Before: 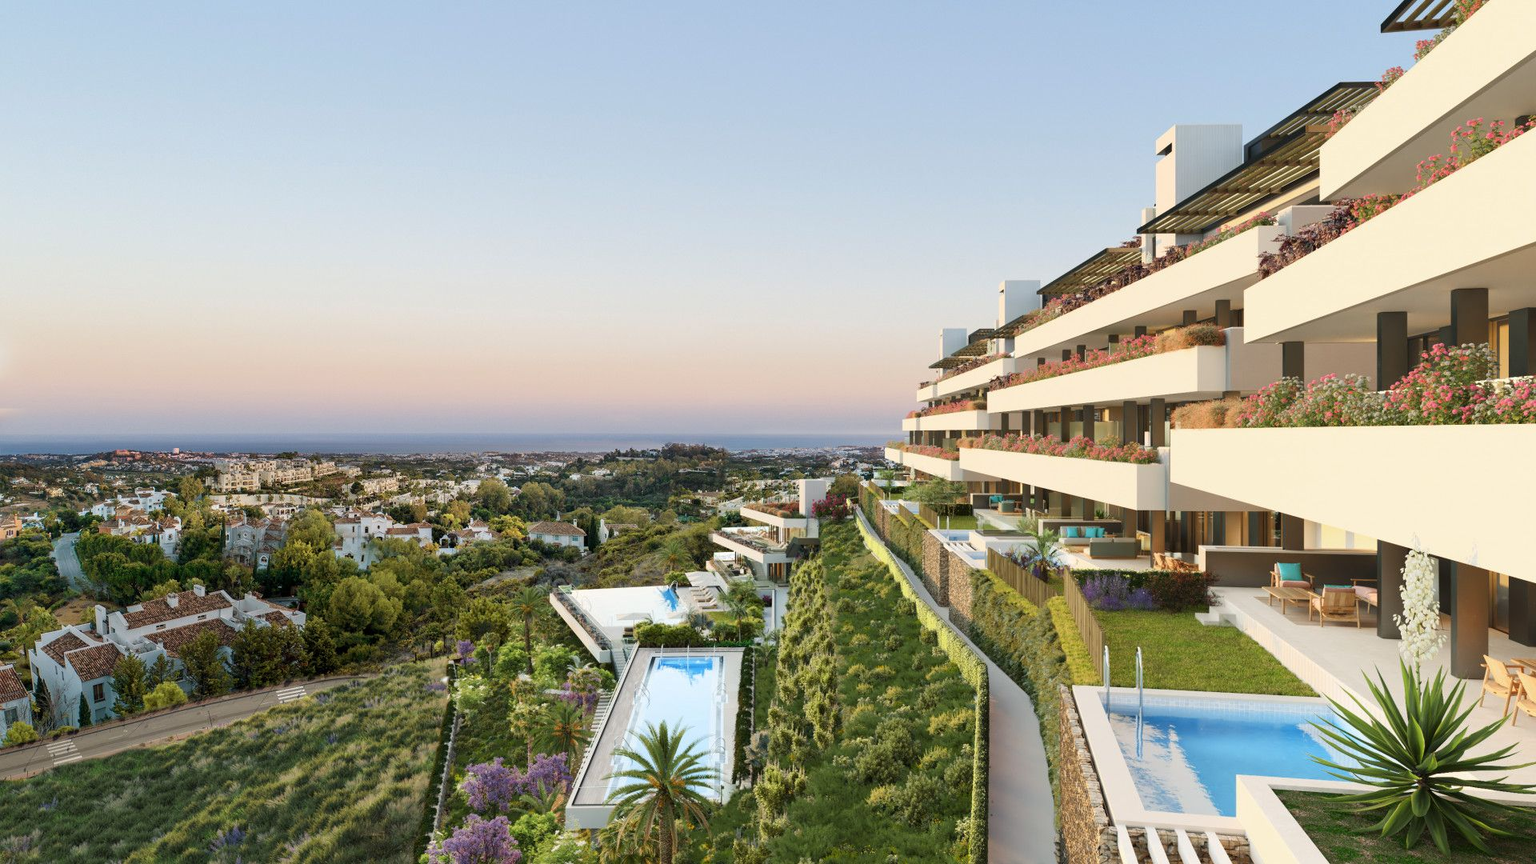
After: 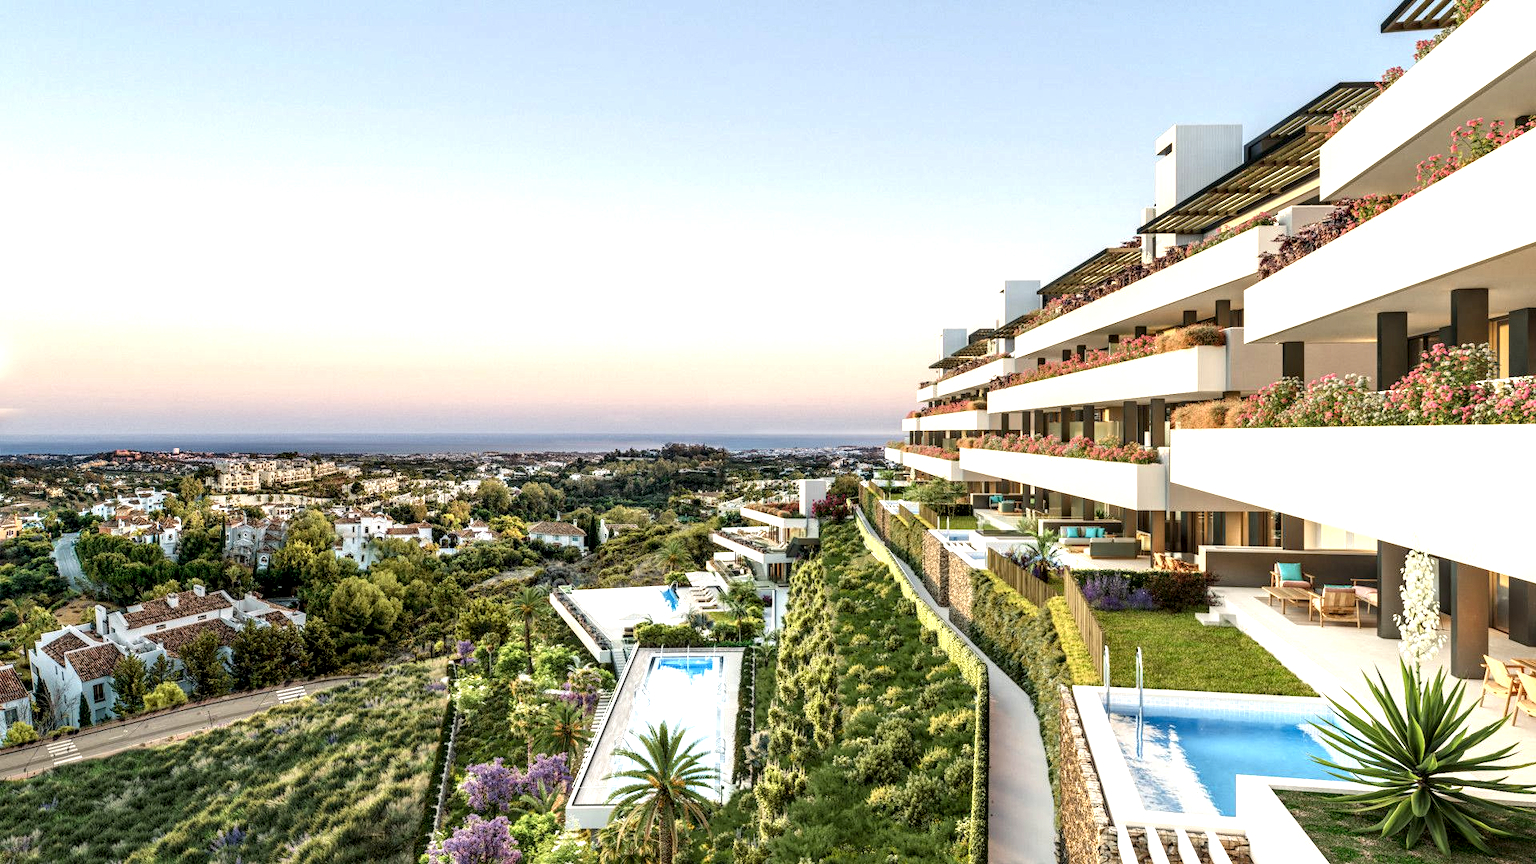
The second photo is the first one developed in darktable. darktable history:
local contrast: highlights 12%, shadows 38%, detail 183%, midtone range 0.471
exposure: black level correction 0, exposure 0.5 EV, compensate exposure bias true, compensate highlight preservation false
color calibration: x 0.342, y 0.356, temperature 5122 K
